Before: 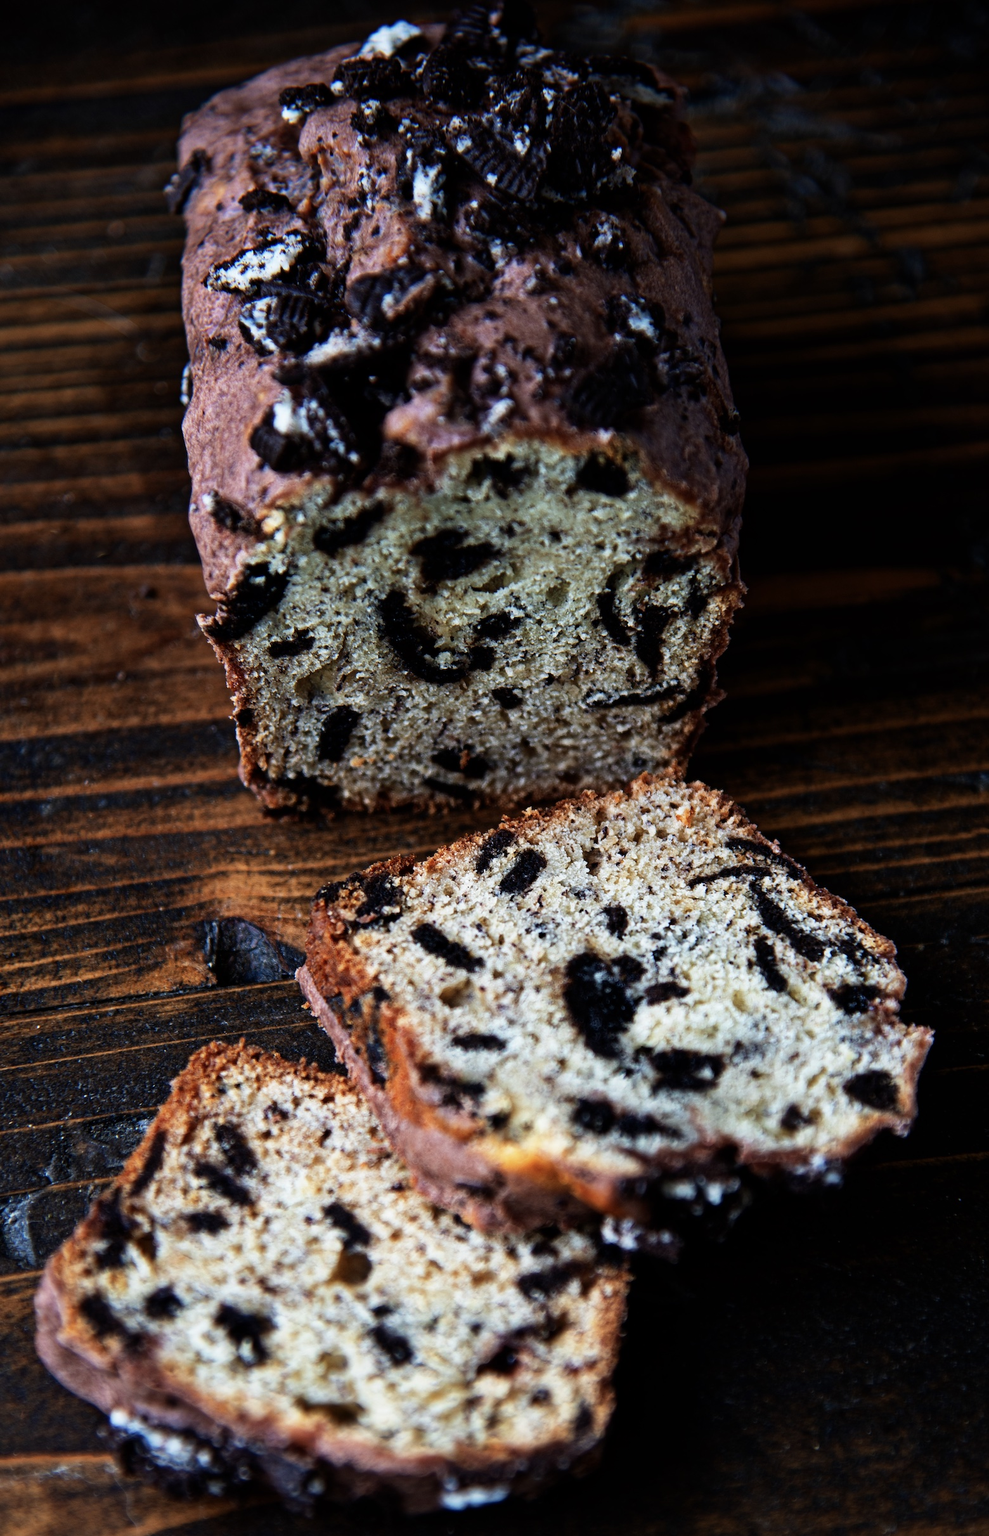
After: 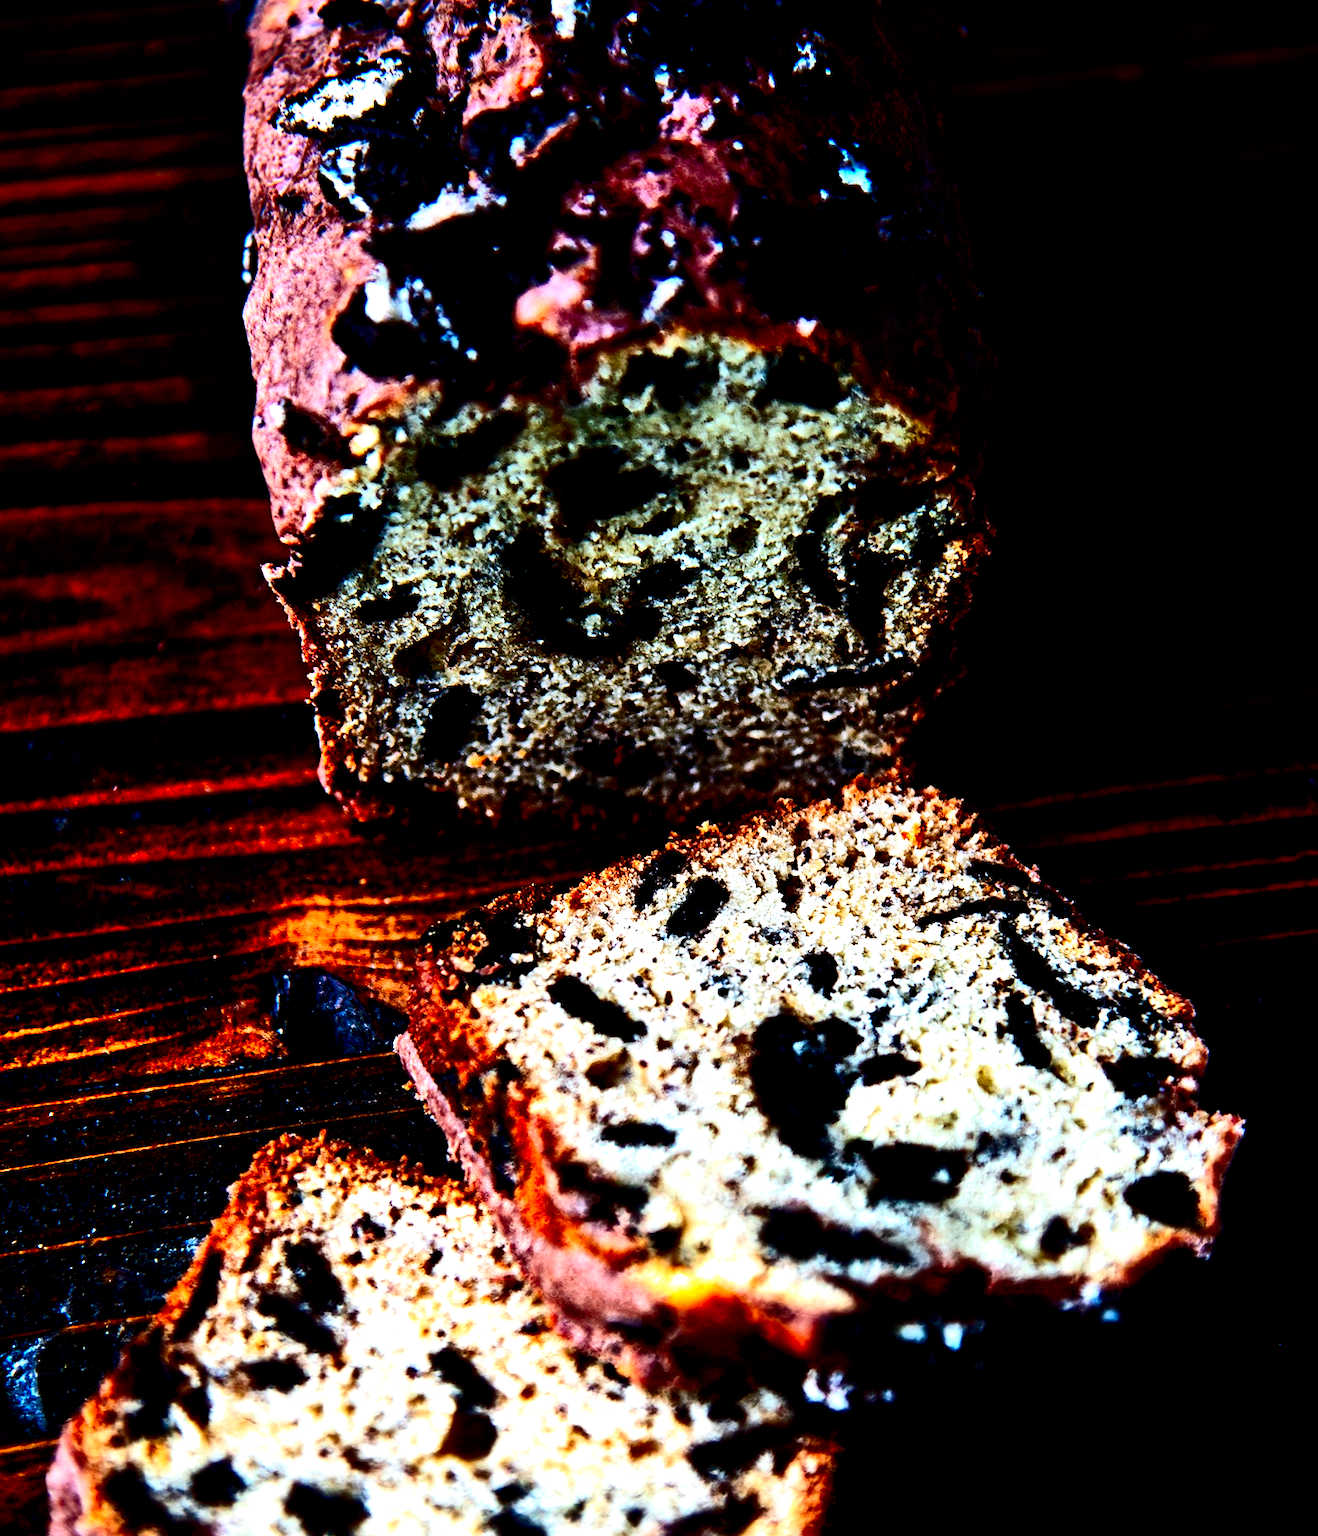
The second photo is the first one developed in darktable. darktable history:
local contrast: mode bilateral grid, contrast 20, coarseness 50, detail 120%, midtone range 0.2
contrast brightness saturation: contrast 0.32, brightness -0.08, saturation 0.17
crop and rotate: top 12.5%, bottom 12.5%
shadows and highlights: soften with gaussian
filmic rgb: black relative exposure -8.2 EV, white relative exposure 2.2 EV, threshold 3 EV, hardness 7.11, latitude 85.74%, contrast 1.696, highlights saturation mix -4%, shadows ↔ highlights balance -2.69%, preserve chrominance no, color science v5 (2021), contrast in shadows safe, contrast in highlights safe, enable highlight reconstruction true
